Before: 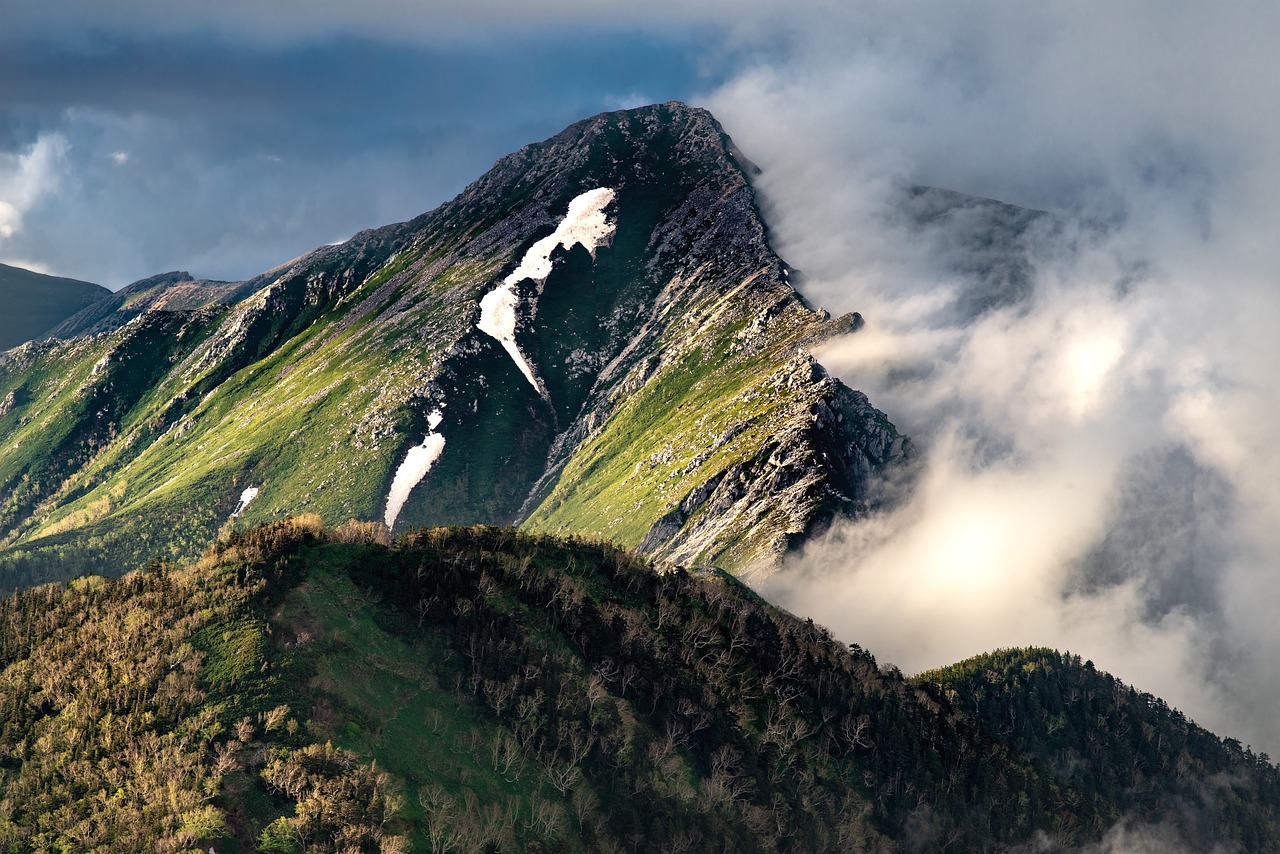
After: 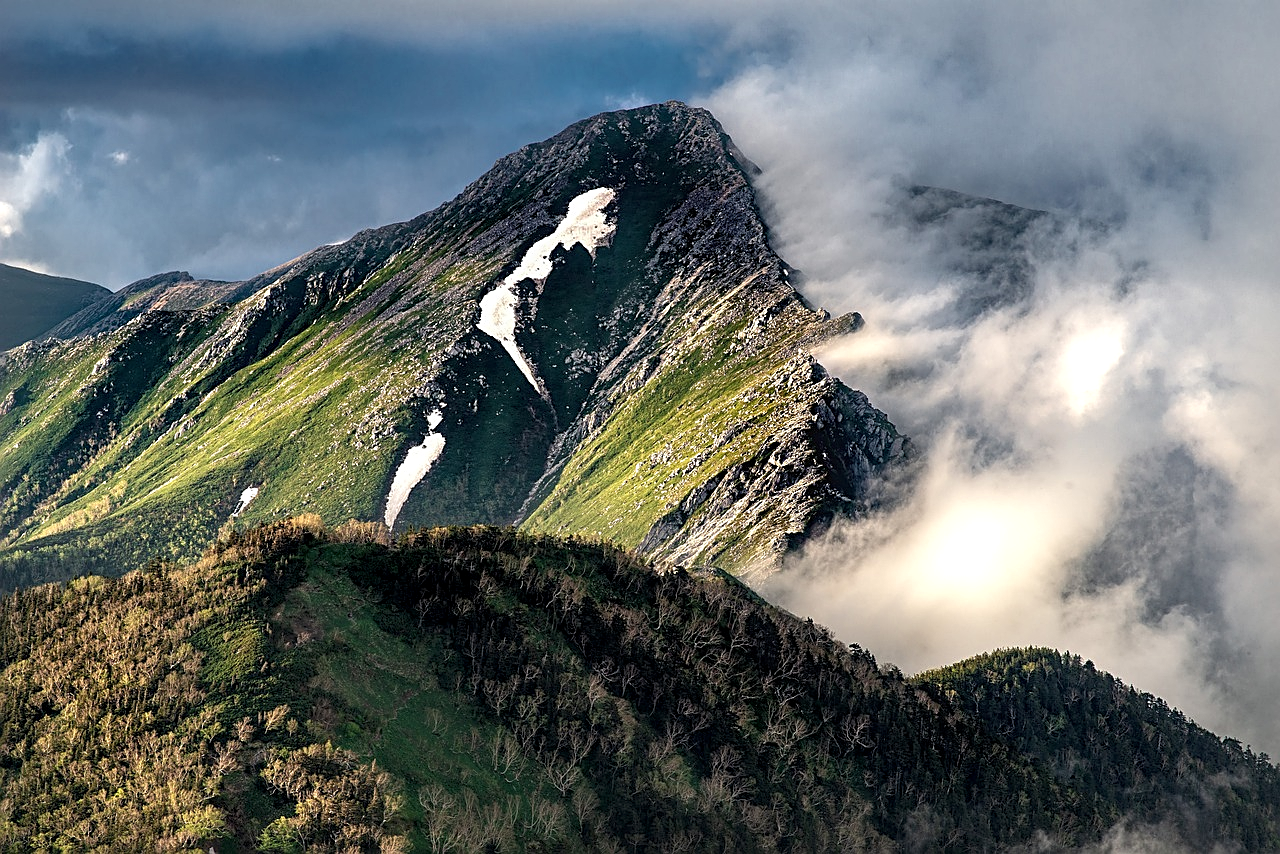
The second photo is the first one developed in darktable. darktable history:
local contrast: highlights 99%, shadows 86%, detail 160%, midtone range 0.2
sharpen: on, module defaults
